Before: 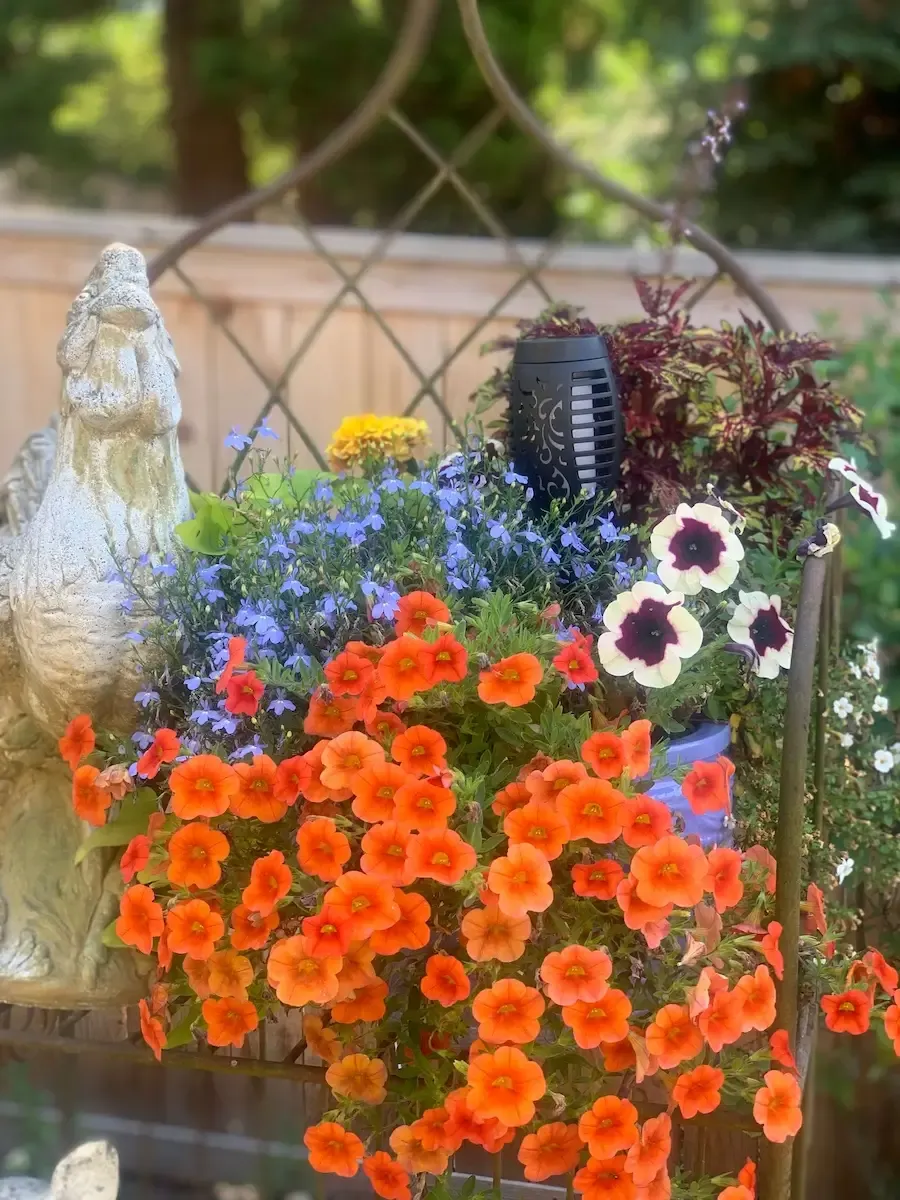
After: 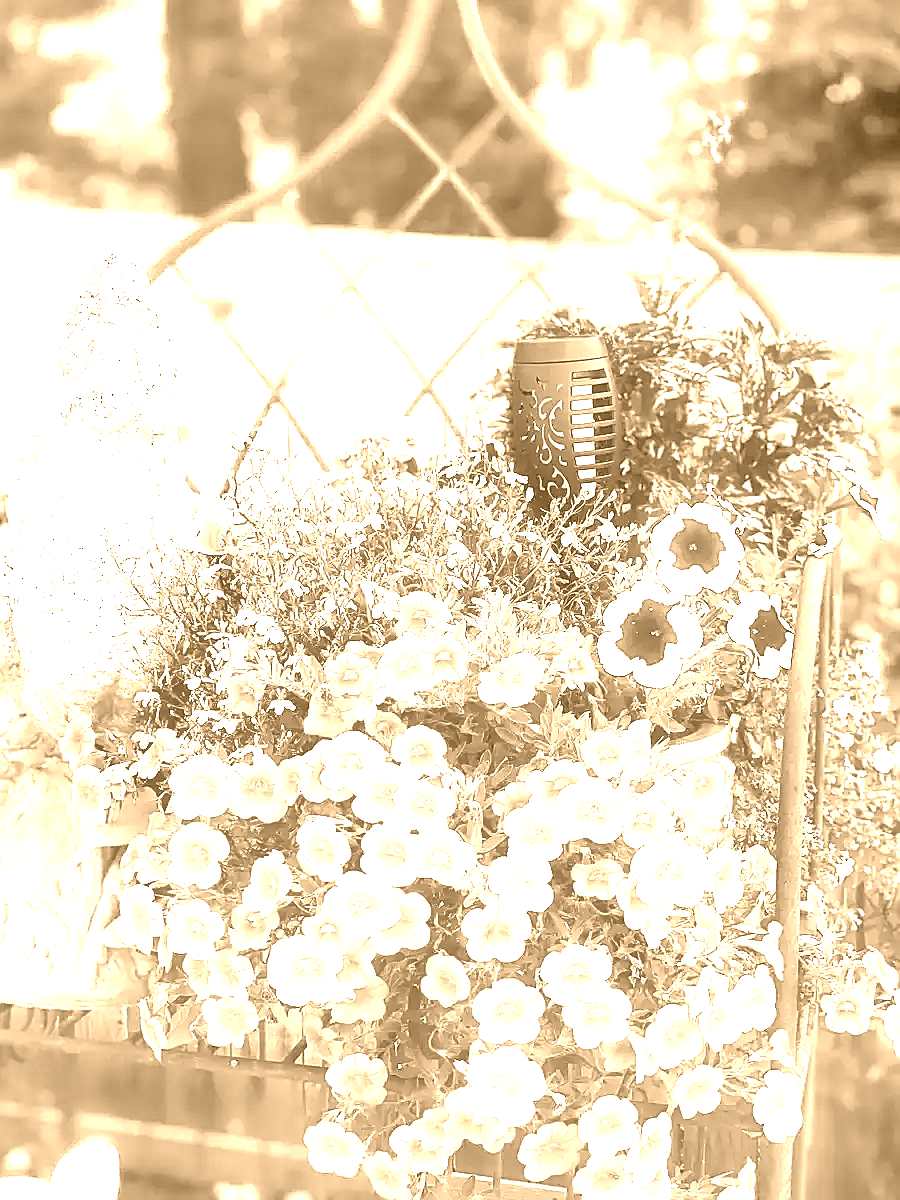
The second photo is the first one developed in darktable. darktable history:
contrast brightness saturation: contrast 0.07, brightness 0.18, saturation 0.4
colorize: hue 28.8°, source mix 100%
sharpen: radius 1.4, amount 1.25, threshold 0.7
shadows and highlights: shadows 60, soften with gaussian
exposure: black level correction 0.001, exposure 1.646 EV, compensate exposure bias true, compensate highlight preservation false
